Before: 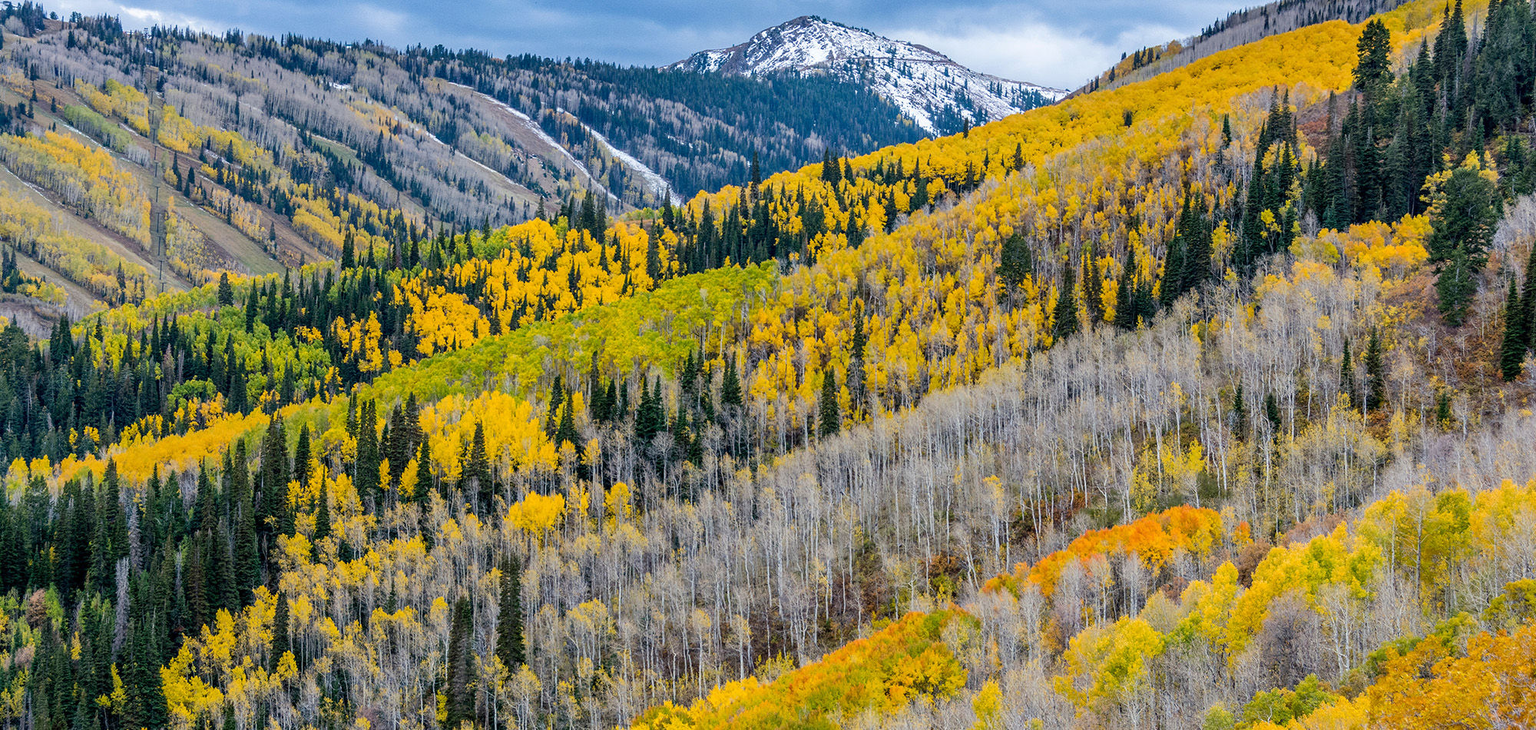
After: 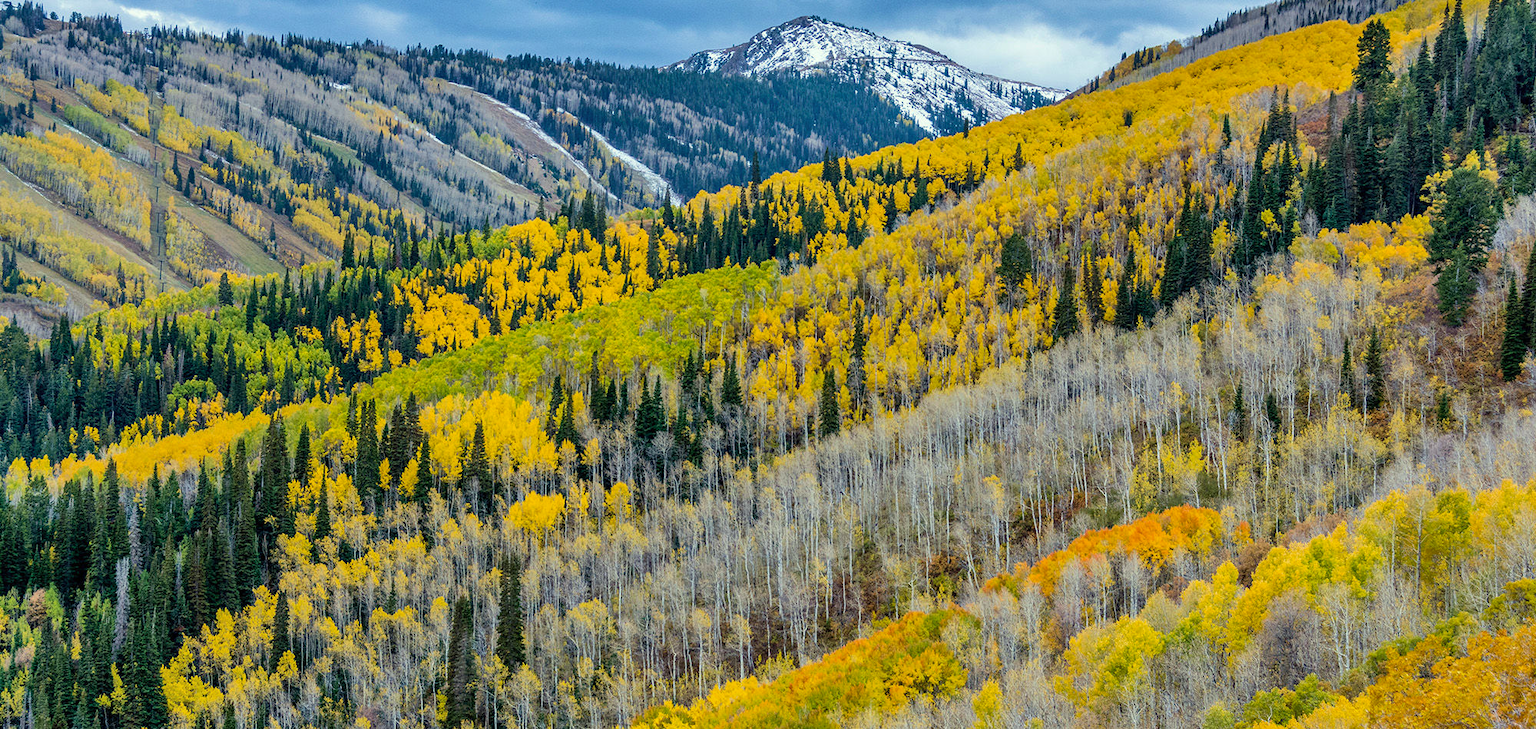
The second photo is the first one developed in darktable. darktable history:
color correction: highlights a* -4.73, highlights b* 5.06, saturation 0.97
velvia: on, module defaults
shadows and highlights: soften with gaussian
